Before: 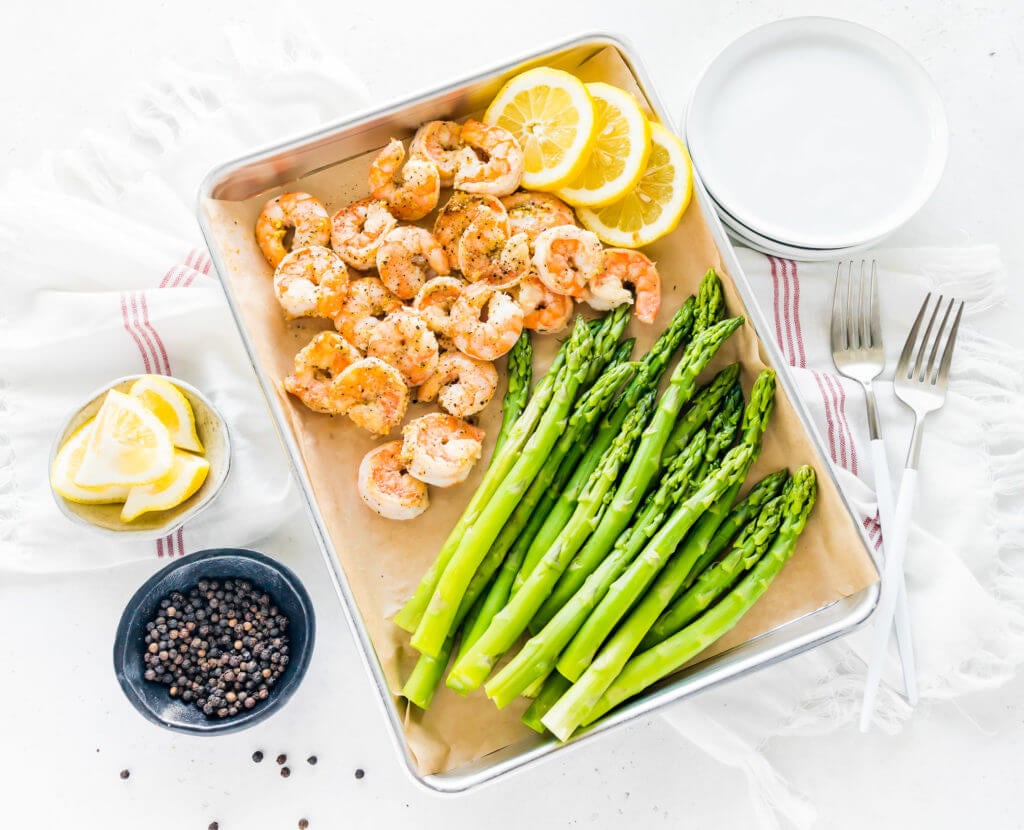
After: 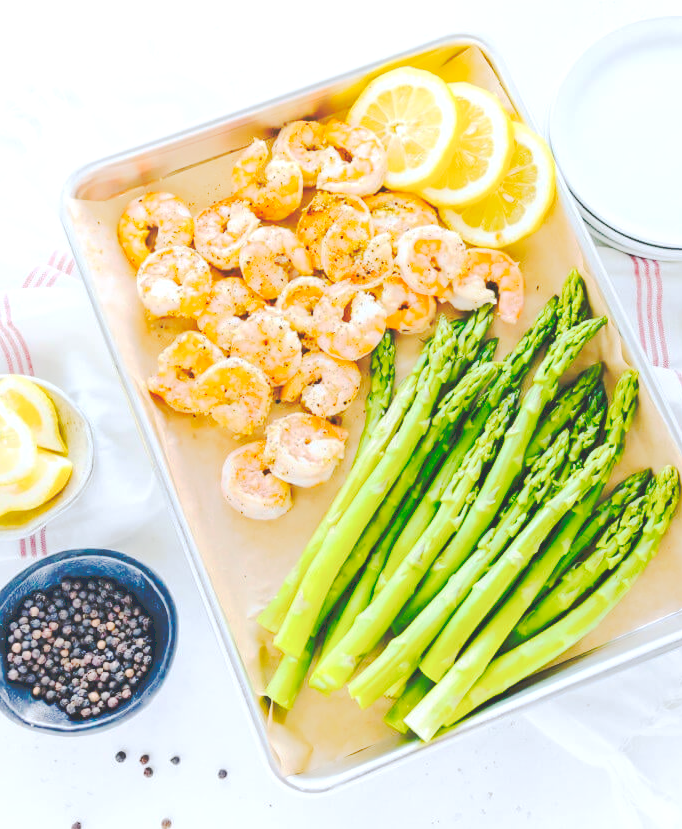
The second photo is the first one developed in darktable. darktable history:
exposure: black level correction 0.005, exposure 0.286 EV, compensate highlight preservation false
white balance: red 0.967, blue 1.049
local contrast: detail 70%
crop and rotate: left 13.409%, right 19.924%
tone curve: curves: ch0 [(0, 0) (0.003, 0.079) (0.011, 0.083) (0.025, 0.088) (0.044, 0.095) (0.069, 0.106) (0.1, 0.115) (0.136, 0.127) (0.177, 0.152) (0.224, 0.198) (0.277, 0.263) (0.335, 0.371) (0.399, 0.483) (0.468, 0.582) (0.543, 0.664) (0.623, 0.726) (0.709, 0.793) (0.801, 0.842) (0.898, 0.896) (1, 1)], preserve colors none
